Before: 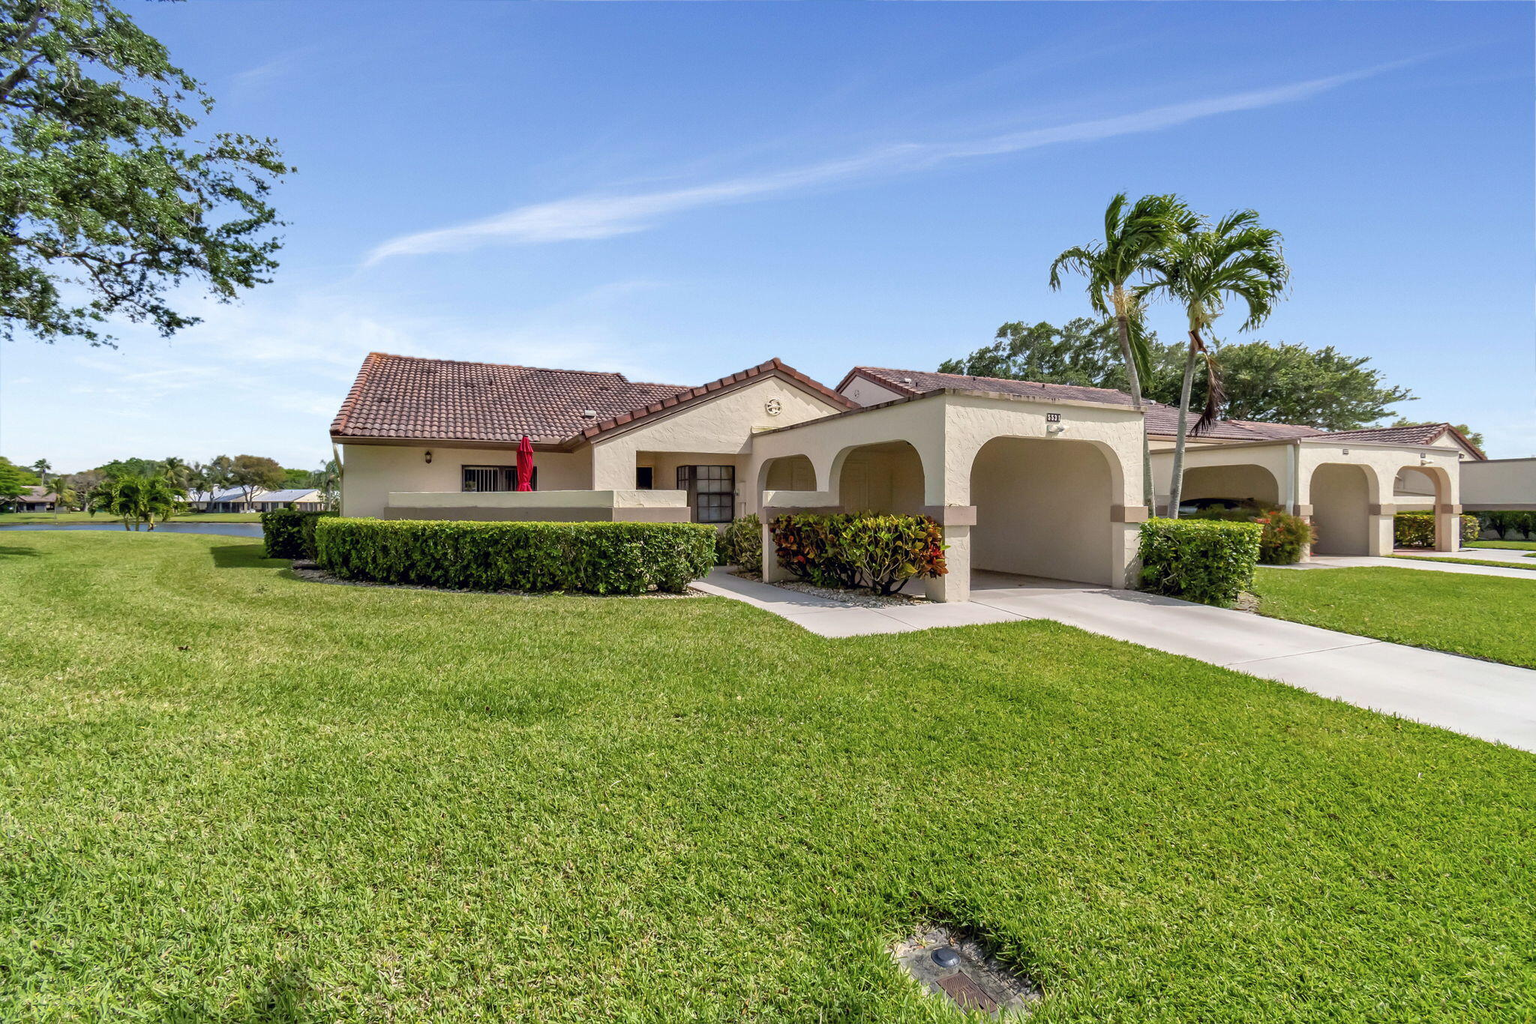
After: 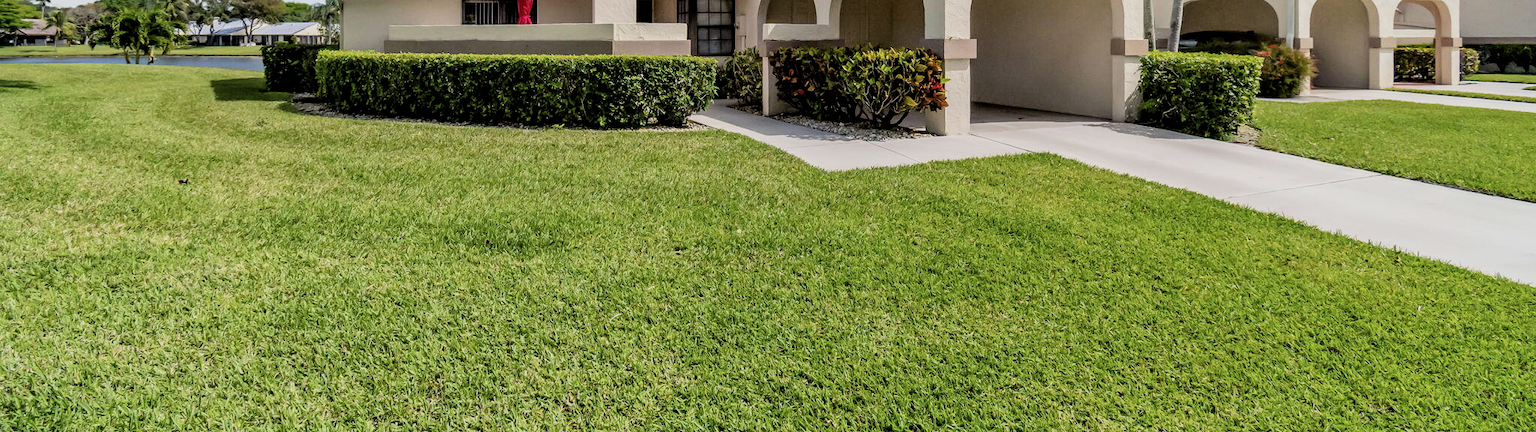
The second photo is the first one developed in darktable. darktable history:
crop: top 45.615%, bottom 12.203%
filmic rgb: black relative exposure -5.07 EV, white relative exposure 3.95 EV, threshold 5.98 EV, hardness 2.89, contrast 1.298, highlights saturation mix -29.26%, enable highlight reconstruction true
